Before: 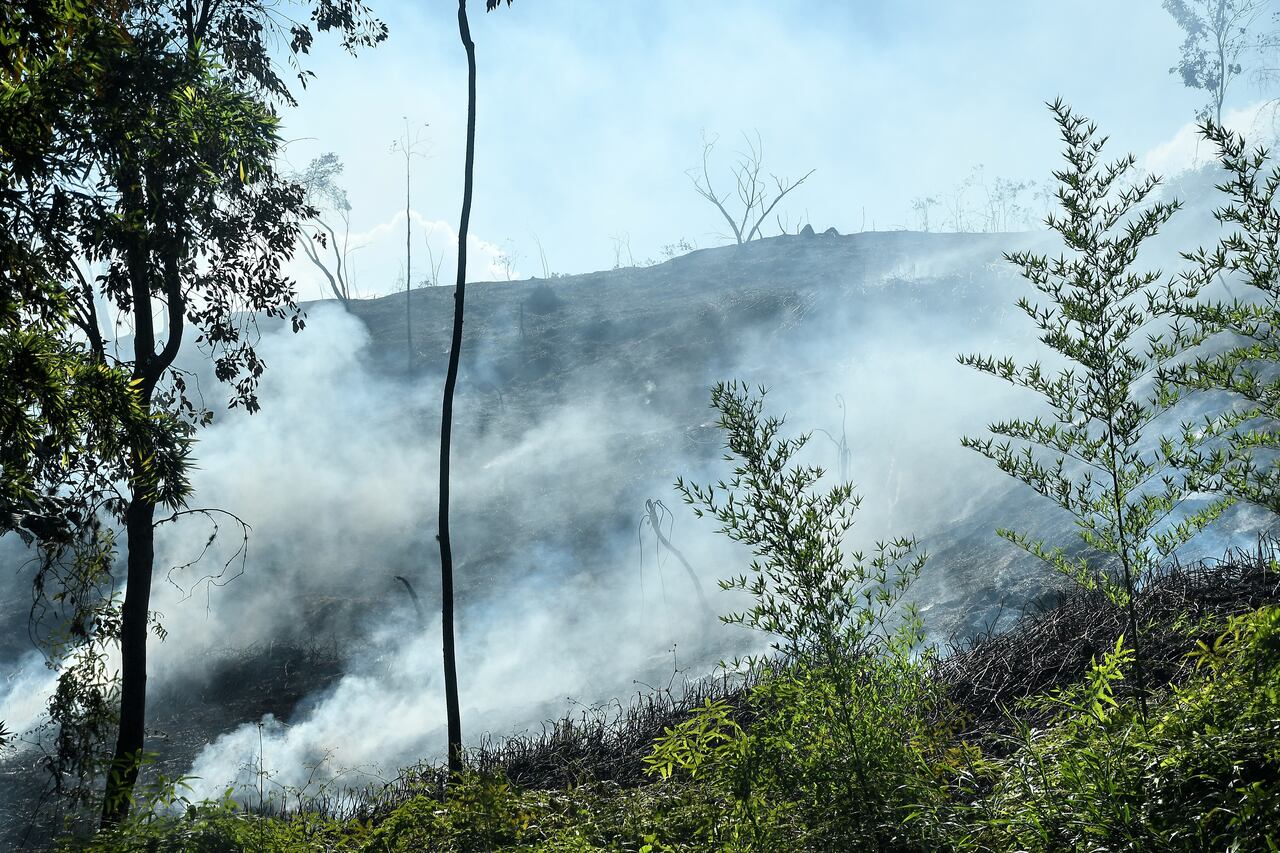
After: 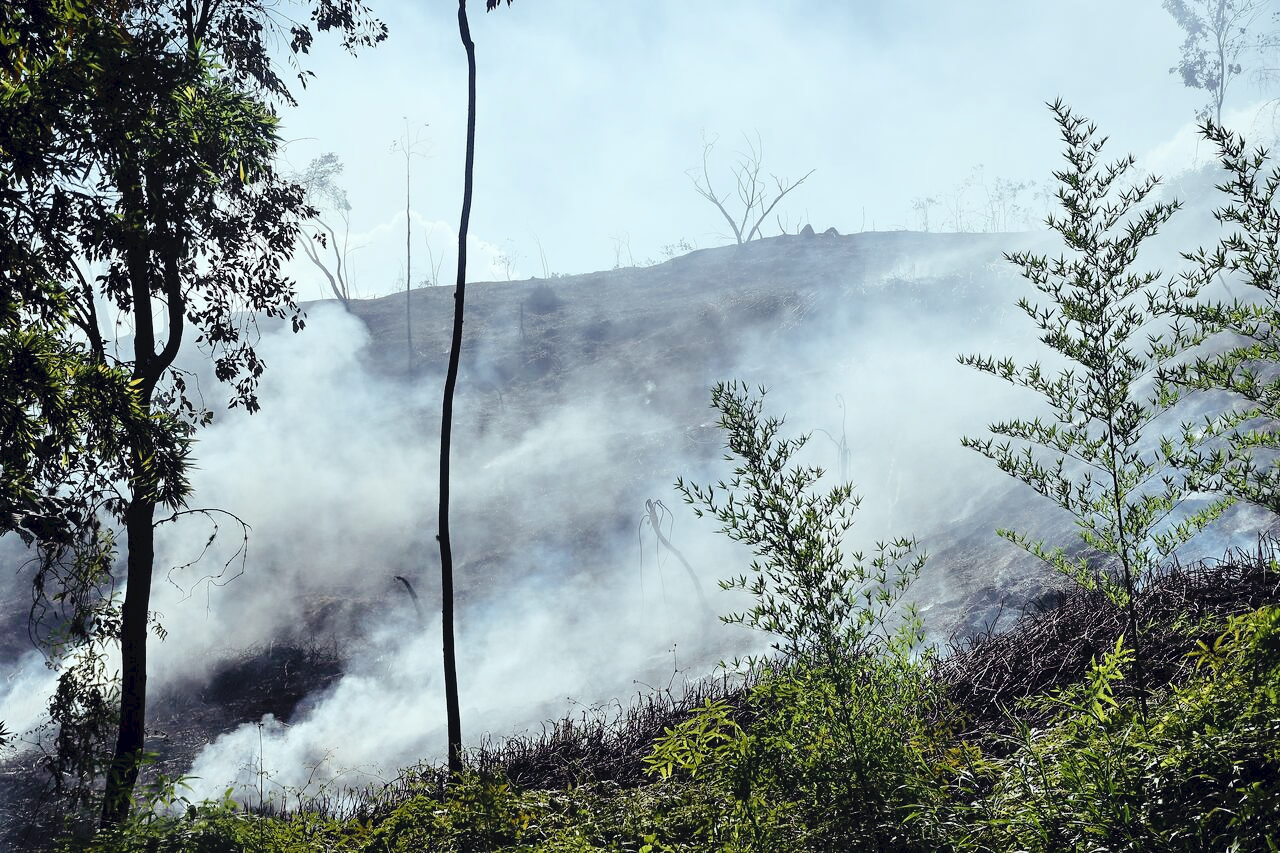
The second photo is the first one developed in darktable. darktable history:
tone curve: curves: ch0 [(0, 0) (0.003, 0.044) (0.011, 0.045) (0.025, 0.048) (0.044, 0.051) (0.069, 0.065) (0.1, 0.08) (0.136, 0.108) (0.177, 0.152) (0.224, 0.216) (0.277, 0.305) (0.335, 0.392) (0.399, 0.481) (0.468, 0.579) (0.543, 0.658) (0.623, 0.729) (0.709, 0.8) (0.801, 0.867) (0.898, 0.93) (1, 1)], preserve colors none
color look up table: target L [94.96, 87.9, 85.96, 78.31, 74.36, 52.58, 58.43, 57.8, 48.7, 45.55, 25.52, 8.802, 200.32, 88.91, 68.54, 69.46, 65.47, 48.22, 48.43, 43.68, 36.72, 32.99, 28.53, 23.03, 13.64, 88.26, 72.09, 63.69, 65.59, 57.95, 48.07, 52.48, 53.53, 43.89, 35.53, 35.31, 30.36, 36.17, 28.92, 9.28, 2.58, 84.85, 86.08, 74.77, 63.61, 52.35, 51.13, 36.92, 35.65], target a [-9.055, -7.592, -33.31, -58.05, -68.3, -48.02, -23.29, -40.06, -13.98, -37.8, -18.31, -9.307, 0, 5.148, 33.15, 31.35, 7.087, 65.96, 33.76, 62.49, 42.74, 5.179, 7.094, 31.69, 21.57, 19.17, 46.51, 73.3, 49.33, 2.413, 18.37, 62.35, 90.15, 46.81, 42.06, 32.84, 33.4, 55.46, 47.4, 33.78, 14, -39.48, -20.21, -29.56, -15.41, -21.16, 0.632, -6.552, -16.73], target b [24.17, 83.7, 70.1, 20.92, 42.58, 42.13, 18.1, 1.564, 42.92, 27.34, 18.42, 6.614, 0, 2.691, 7.769, 40.79, 43.47, 39.92, 44.56, 22.76, 9.065, 30.78, 8.769, 25.43, 12.38, -9.413, -18.78, -52.62, -47.66, 1.373, -69.98, -38.75, -69.71, -5.256, -53.98, -22.31, -1.768, -49.7, -72.24, -41.42, -7.314, -16, -9.331, -29, -42.89, -21.46, -29.84, -27.82, -7.853], num patches 49
